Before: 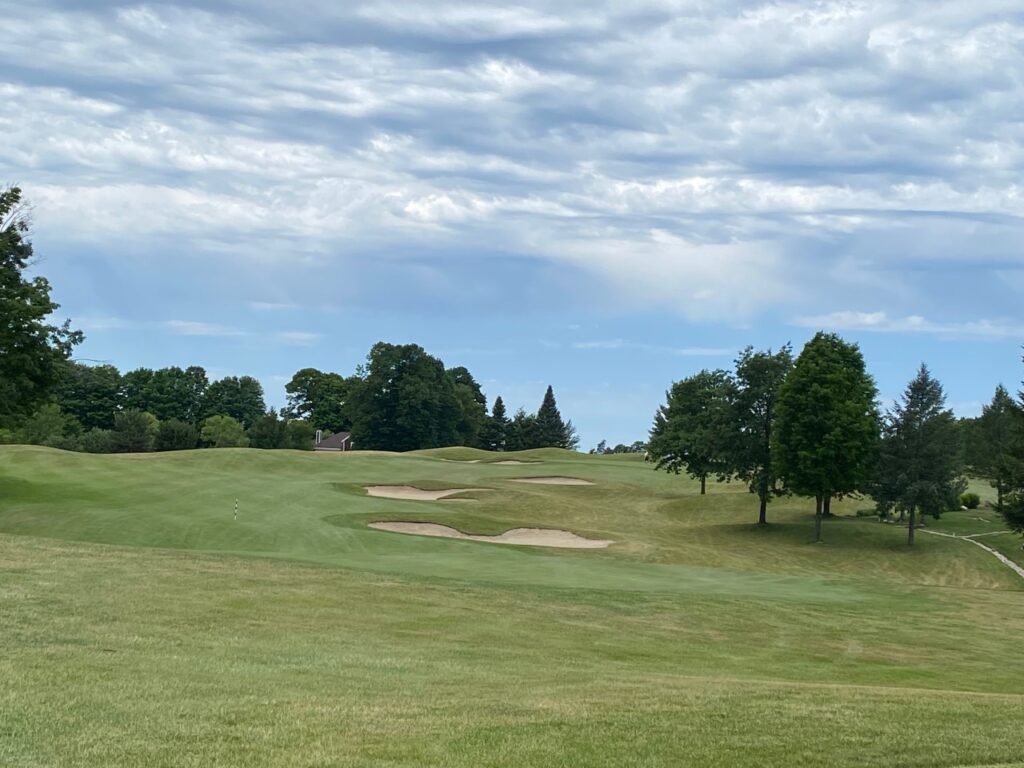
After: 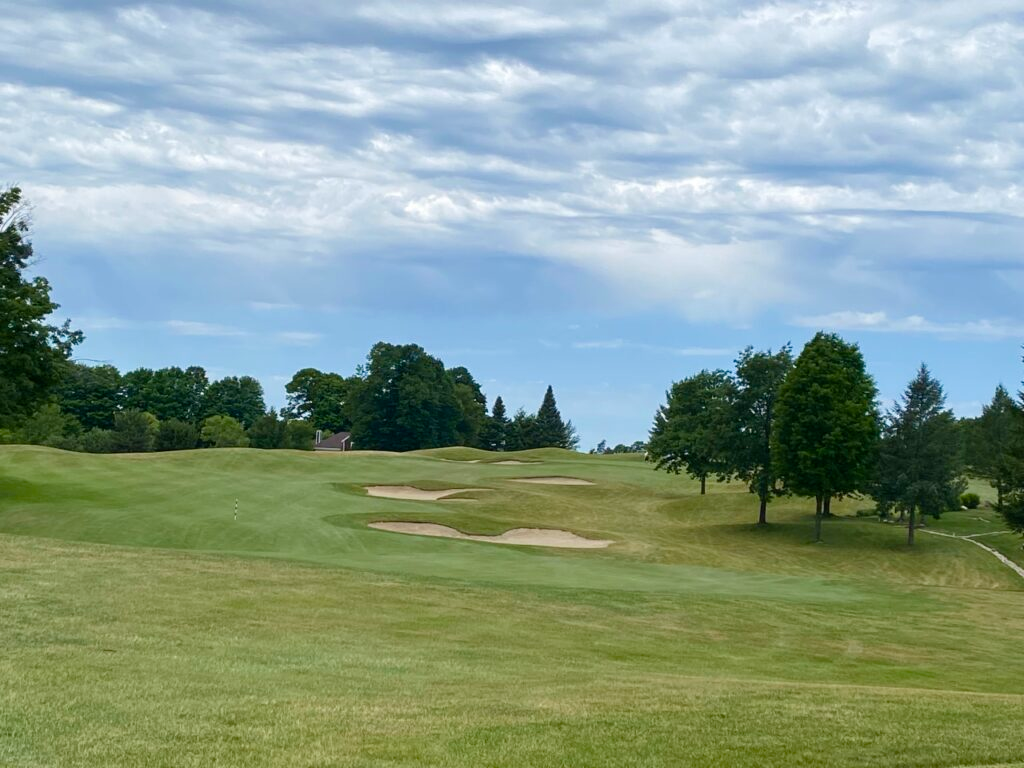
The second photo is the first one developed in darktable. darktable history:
velvia: strength 15%
color balance rgb: perceptual saturation grading › global saturation 20%, perceptual saturation grading › highlights -25%, perceptual saturation grading › shadows 25%
